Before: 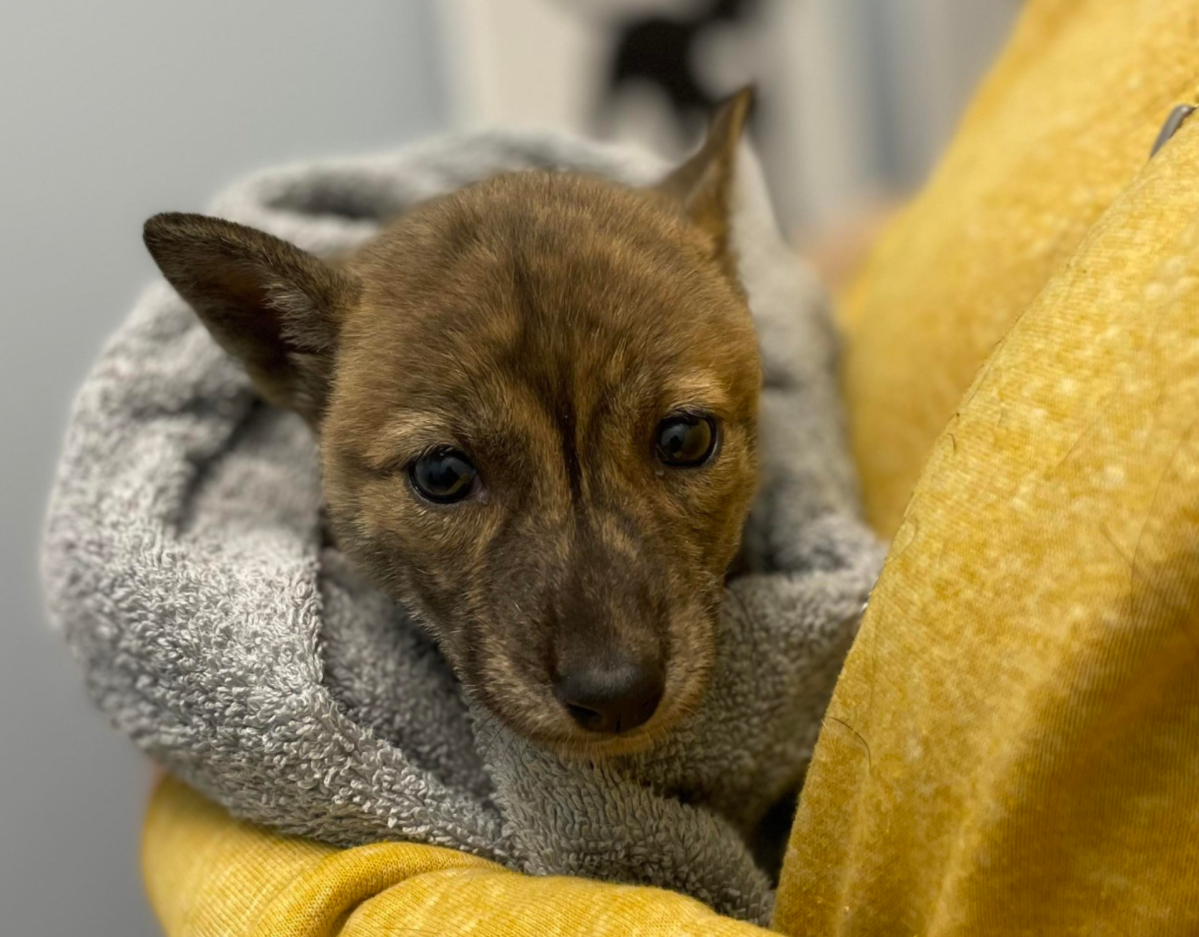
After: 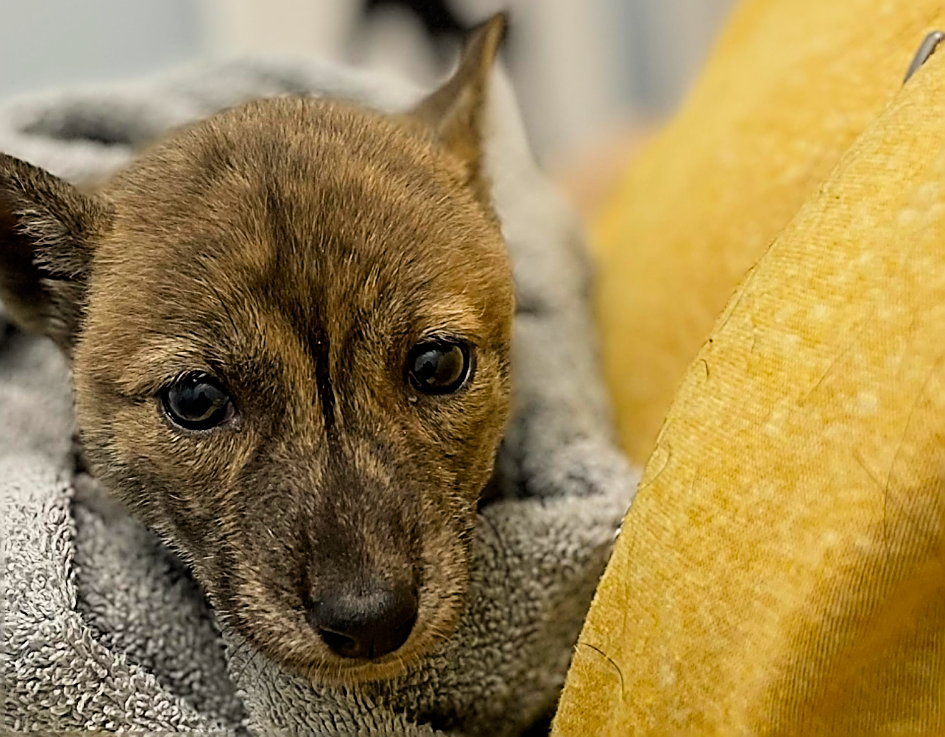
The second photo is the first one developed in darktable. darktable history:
exposure: exposure 0.566 EV, compensate highlight preservation false
crop and rotate: left 20.74%, top 7.912%, right 0.375%, bottom 13.378%
sharpen: amount 2
filmic rgb: black relative exposure -7.65 EV, white relative exposure 4.56 EV, hardness 3.61, color science v6 (2022)
